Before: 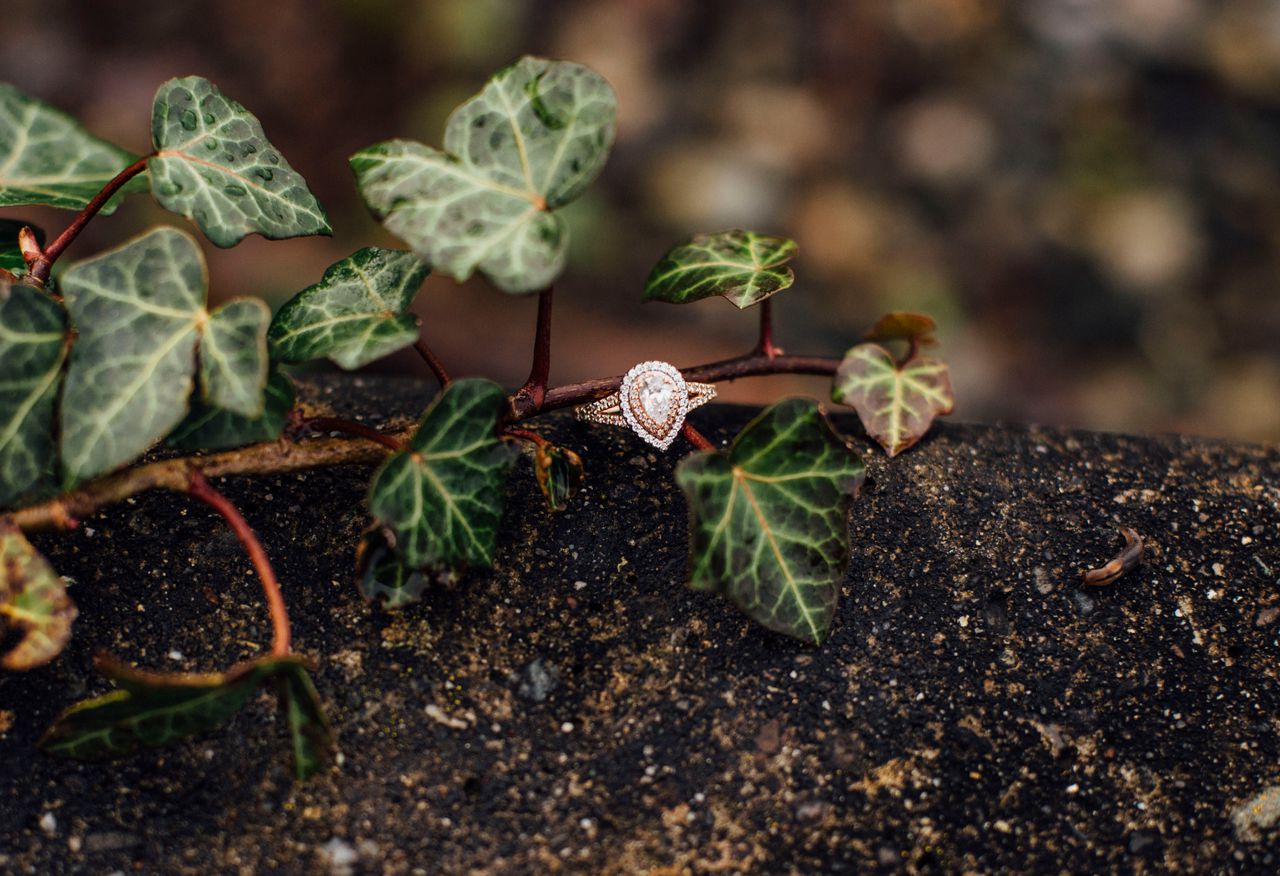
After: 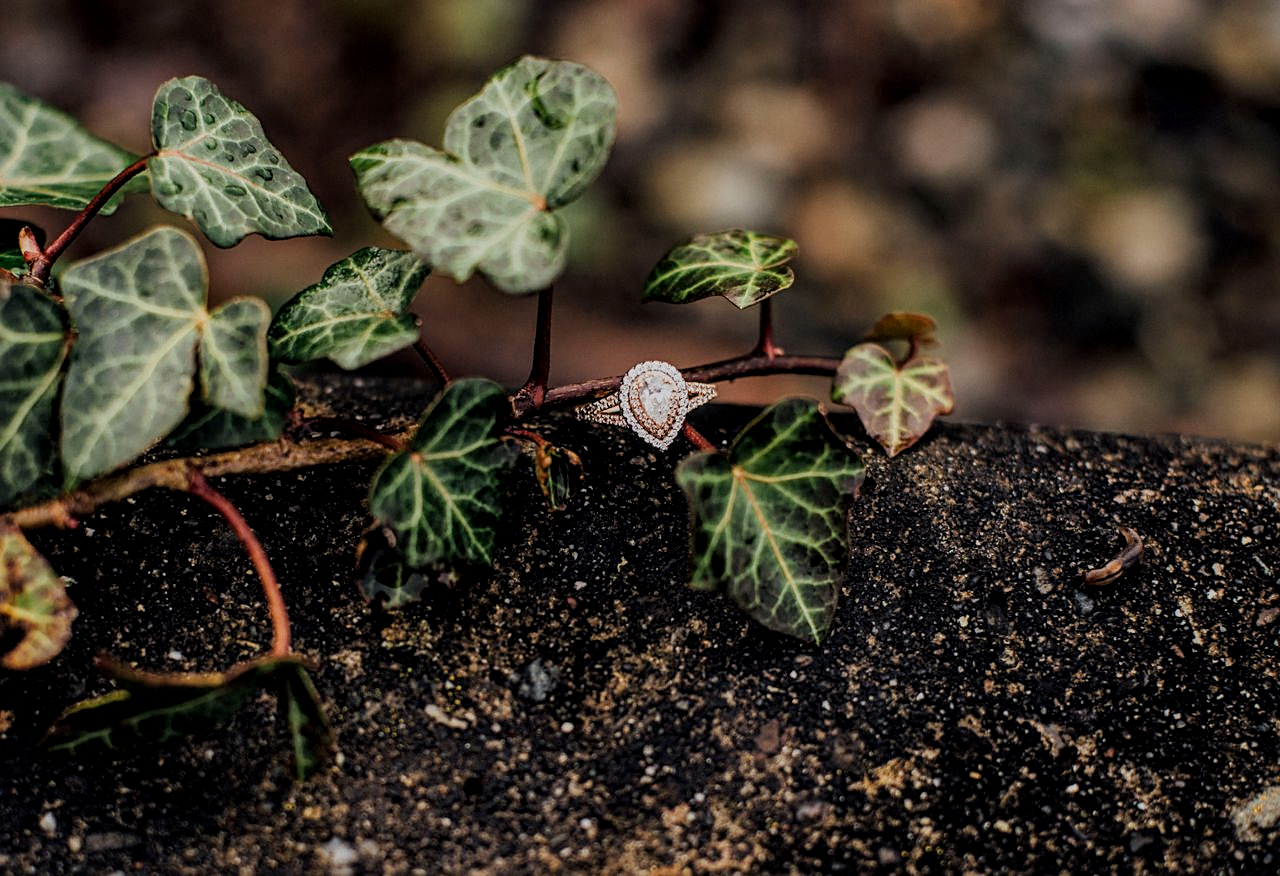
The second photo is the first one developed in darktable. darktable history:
filmic rgb: black relative exposure -16 EV, white relative exposure 6.92 EV, hardness 4.7
sharpen: on, module defaults
local contrast: on, module defaults
